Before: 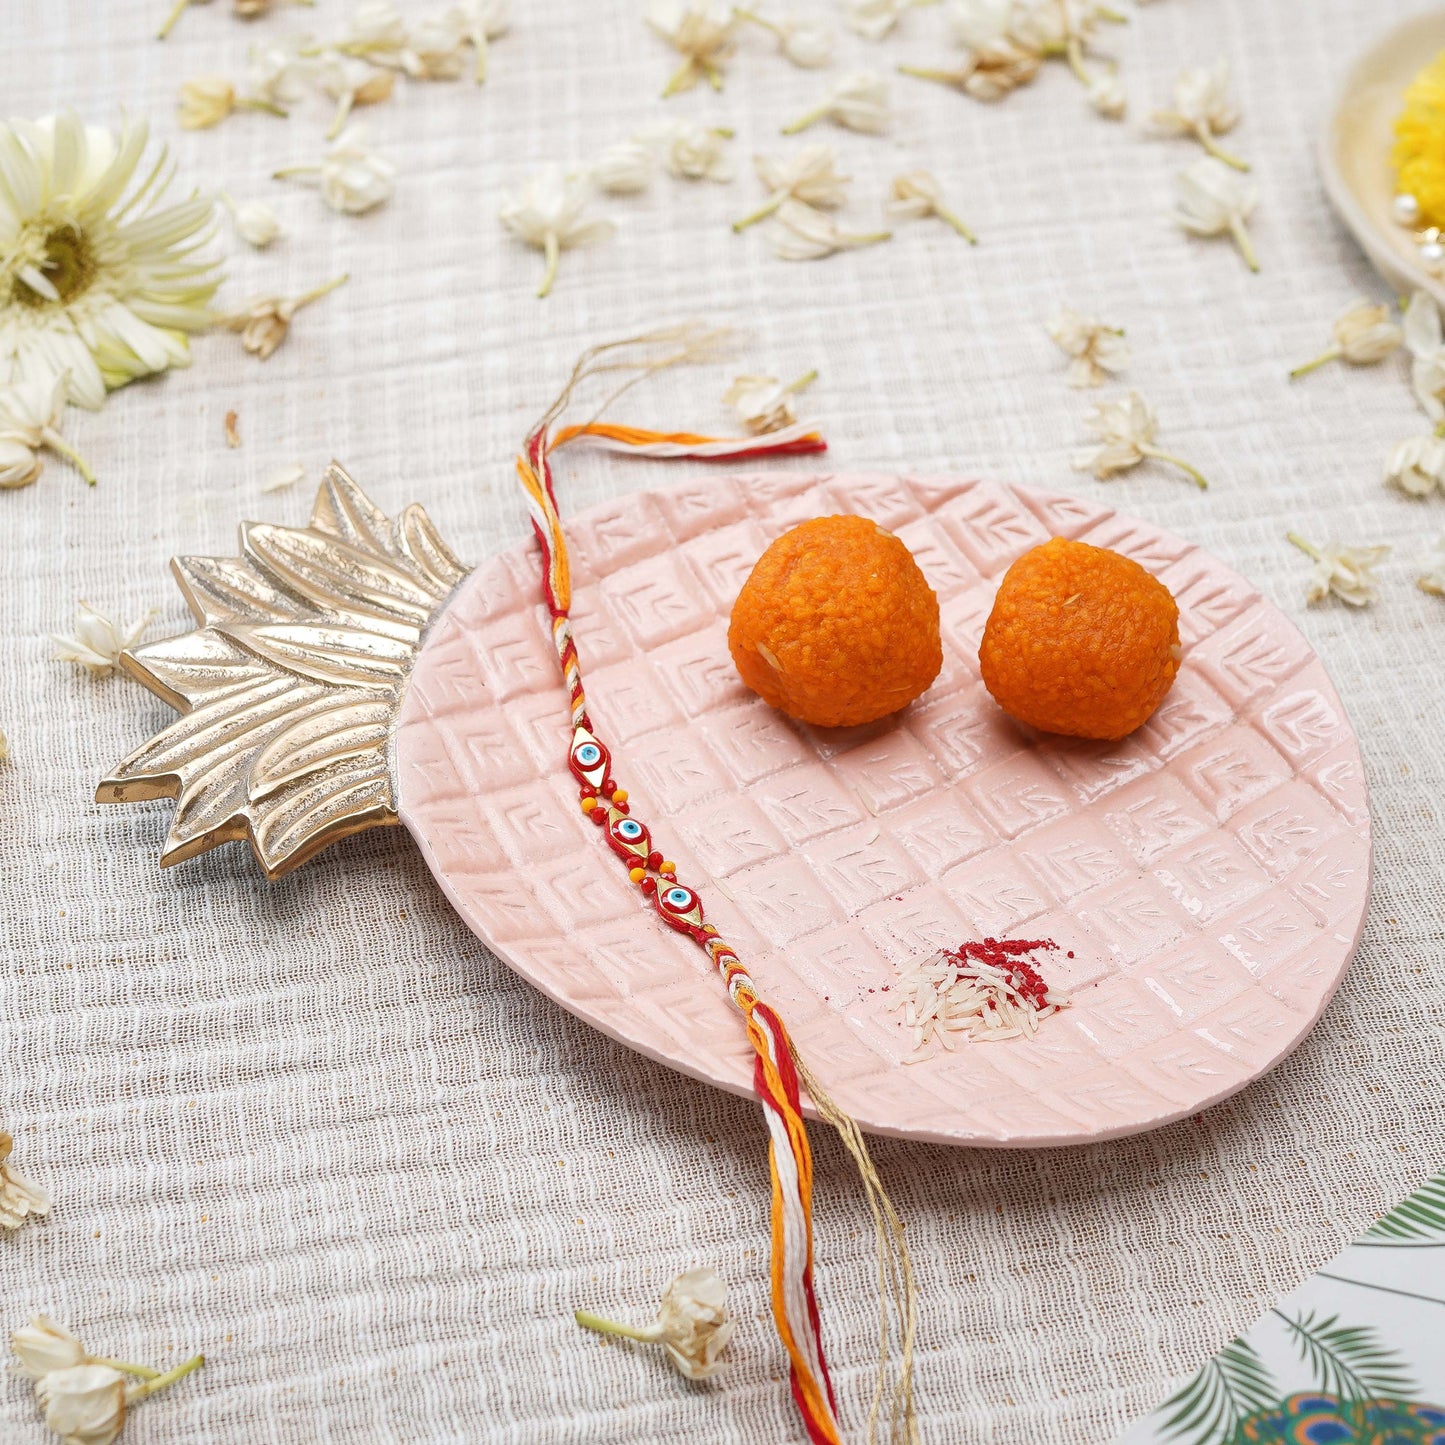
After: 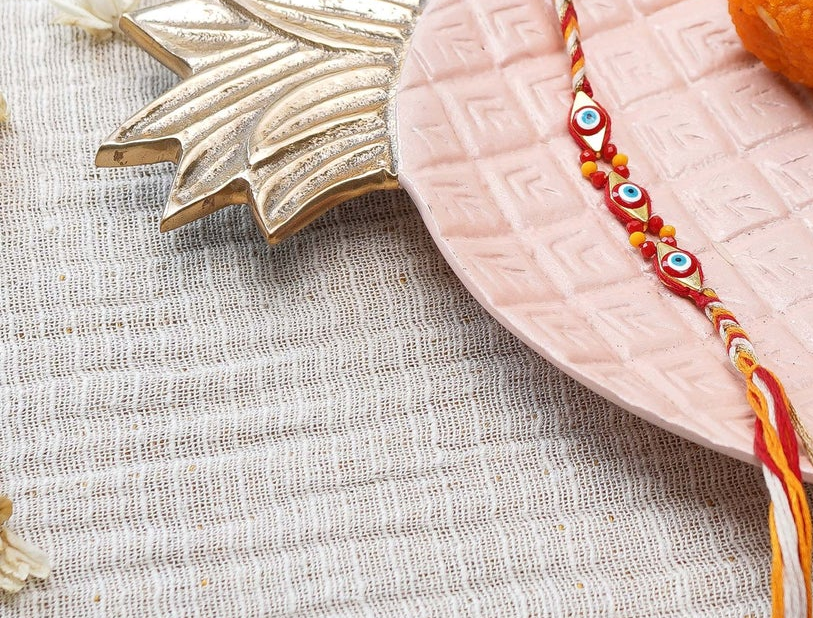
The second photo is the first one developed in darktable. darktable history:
crop: top 44.023%, right 43.68%, bottom 13.204%
